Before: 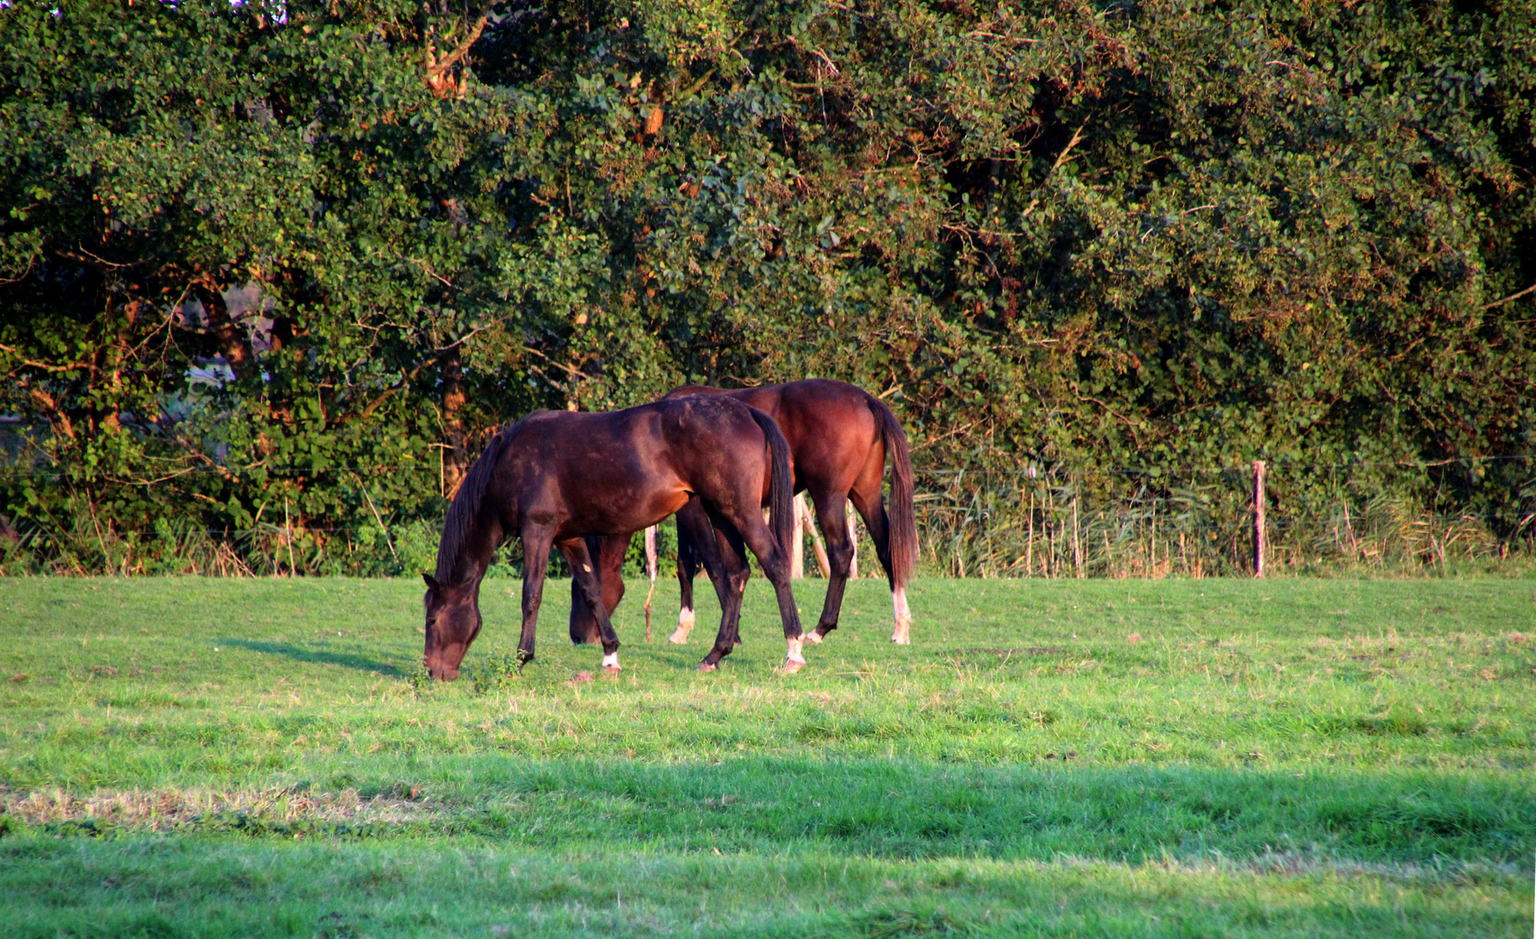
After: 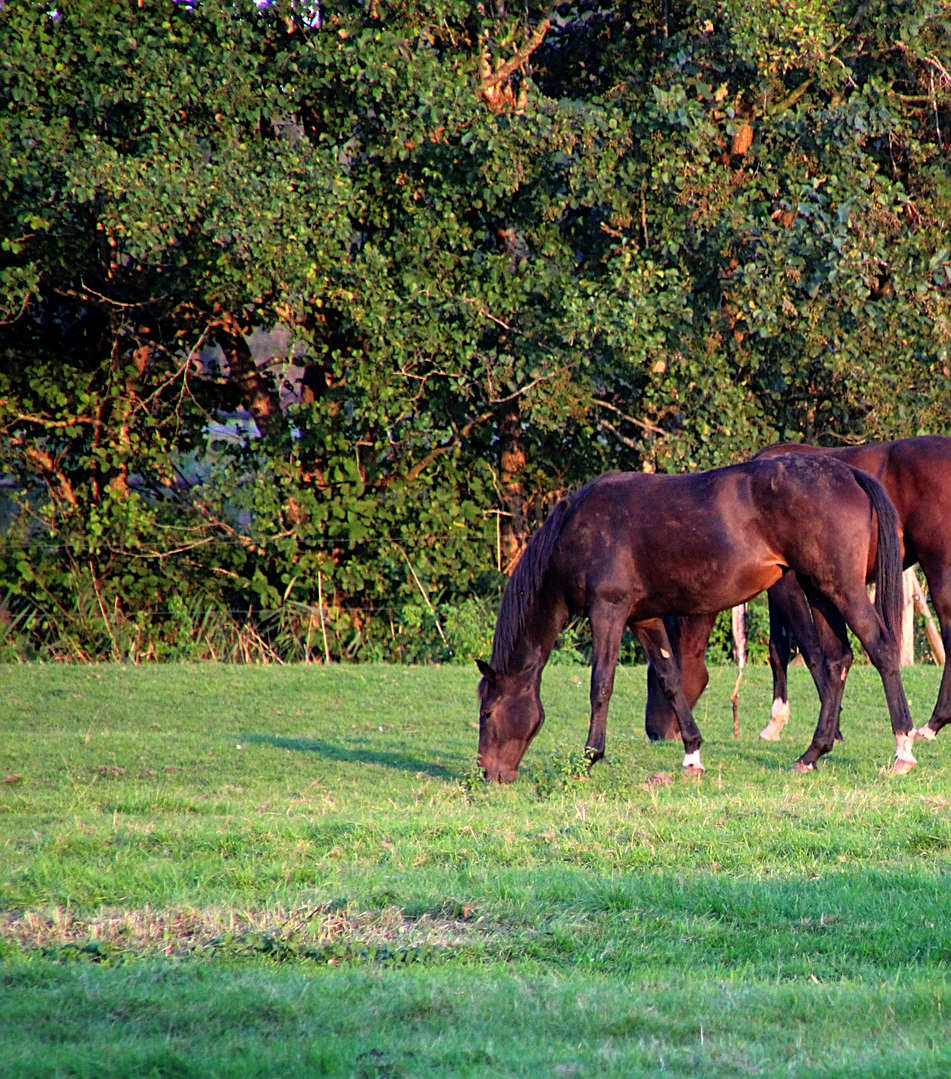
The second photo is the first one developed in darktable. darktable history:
sharpen: on, module defaults
crop: left 0.587%, right 45.588%, bottom 0.086%
shadows and highlights: shadows 43.06, highlights 6.94
exposure: compensate highlight preservation false
